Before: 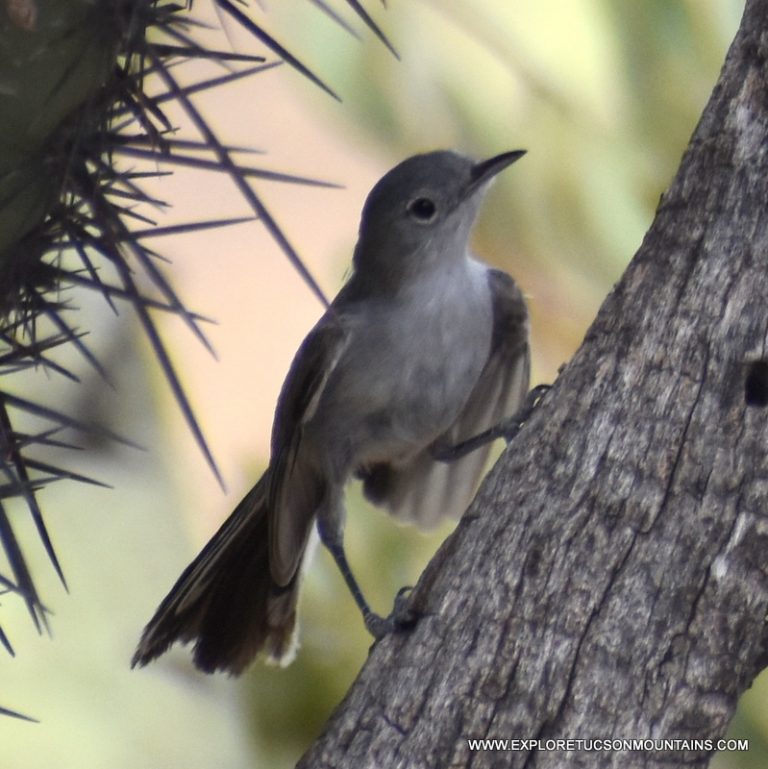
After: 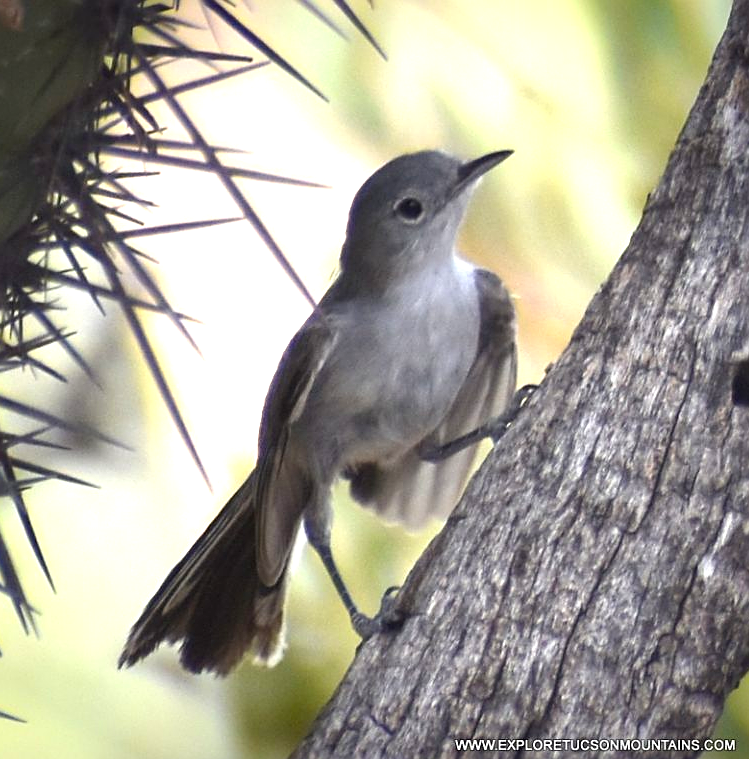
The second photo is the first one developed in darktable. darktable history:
vignetting: fall-off start 88.53%, fall-off radius 44.2%, saturation 0.376, width/height ratio 1.161
sharpen: on, module defaults
exposure: black level correction 0, exposure 1.1 EV, compensate exposure bias true, compensate highlight preservation false
crop and rotate: left 1.774%, right 0.633%, bottom 1.28%
